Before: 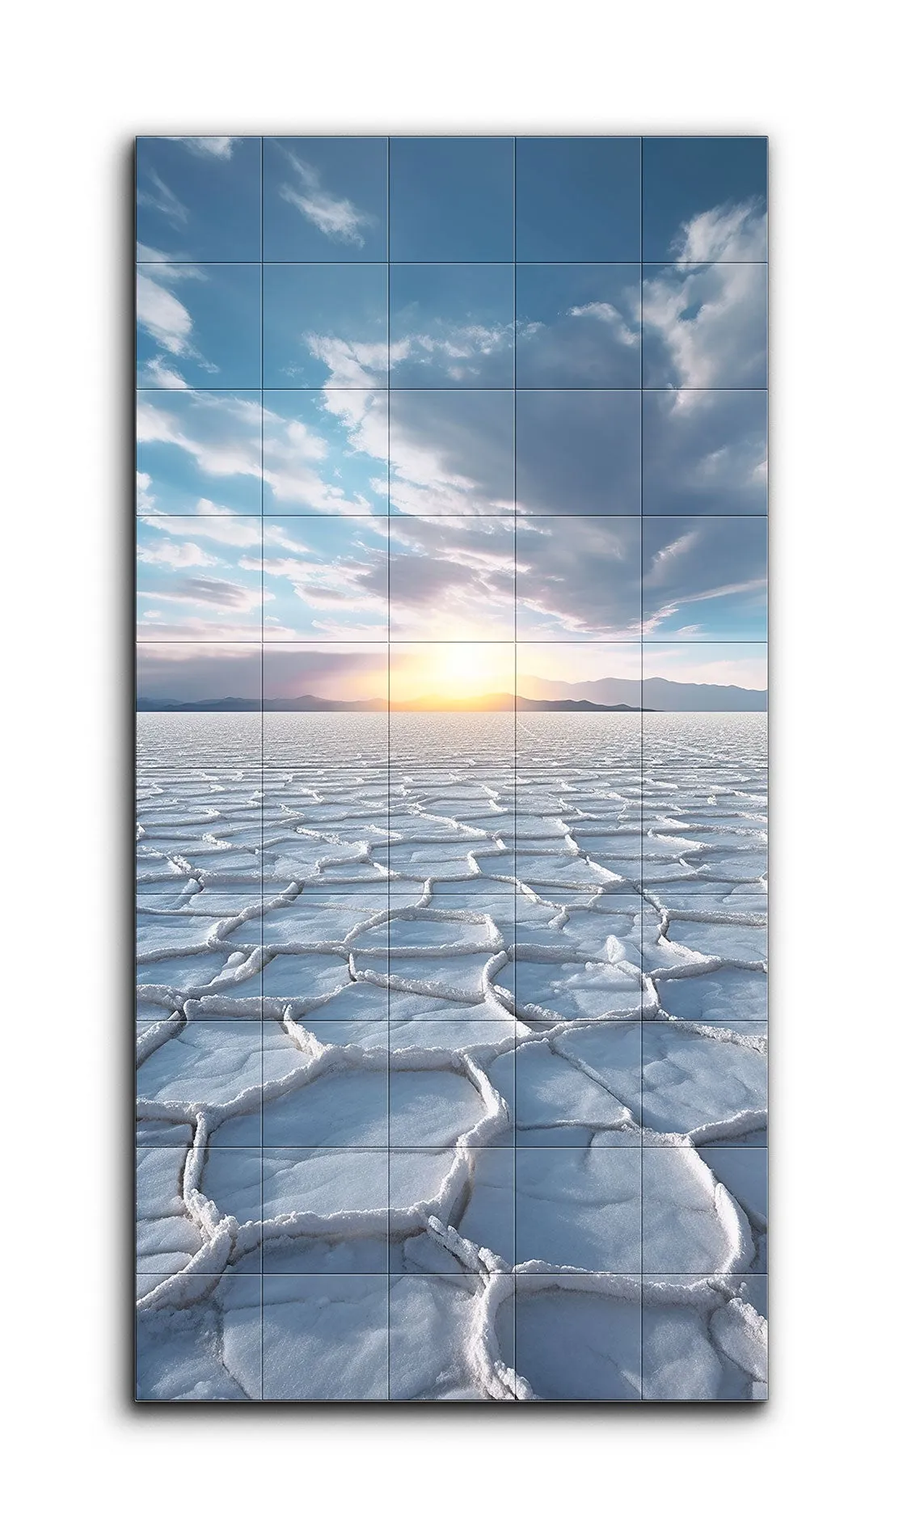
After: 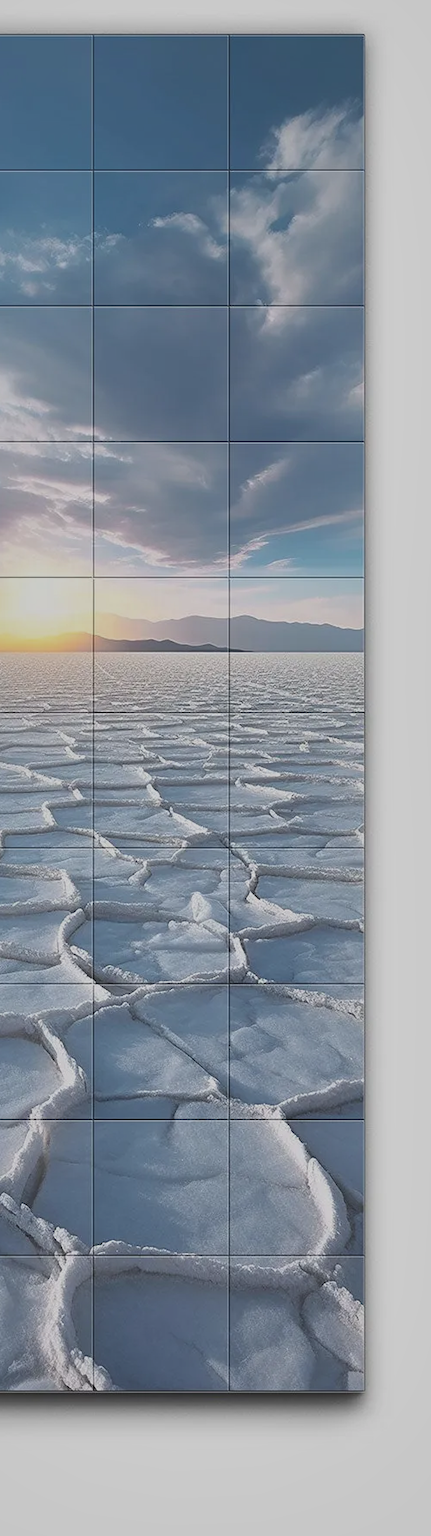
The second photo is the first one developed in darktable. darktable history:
exposure: black level correction -0.015, exposure -0.532 EV, compensate exposure bias true, compensate highlight preservation false
crop: left 47.509%, top 6.816%, right 7.947%
shadows and highlights: on, module defaults
